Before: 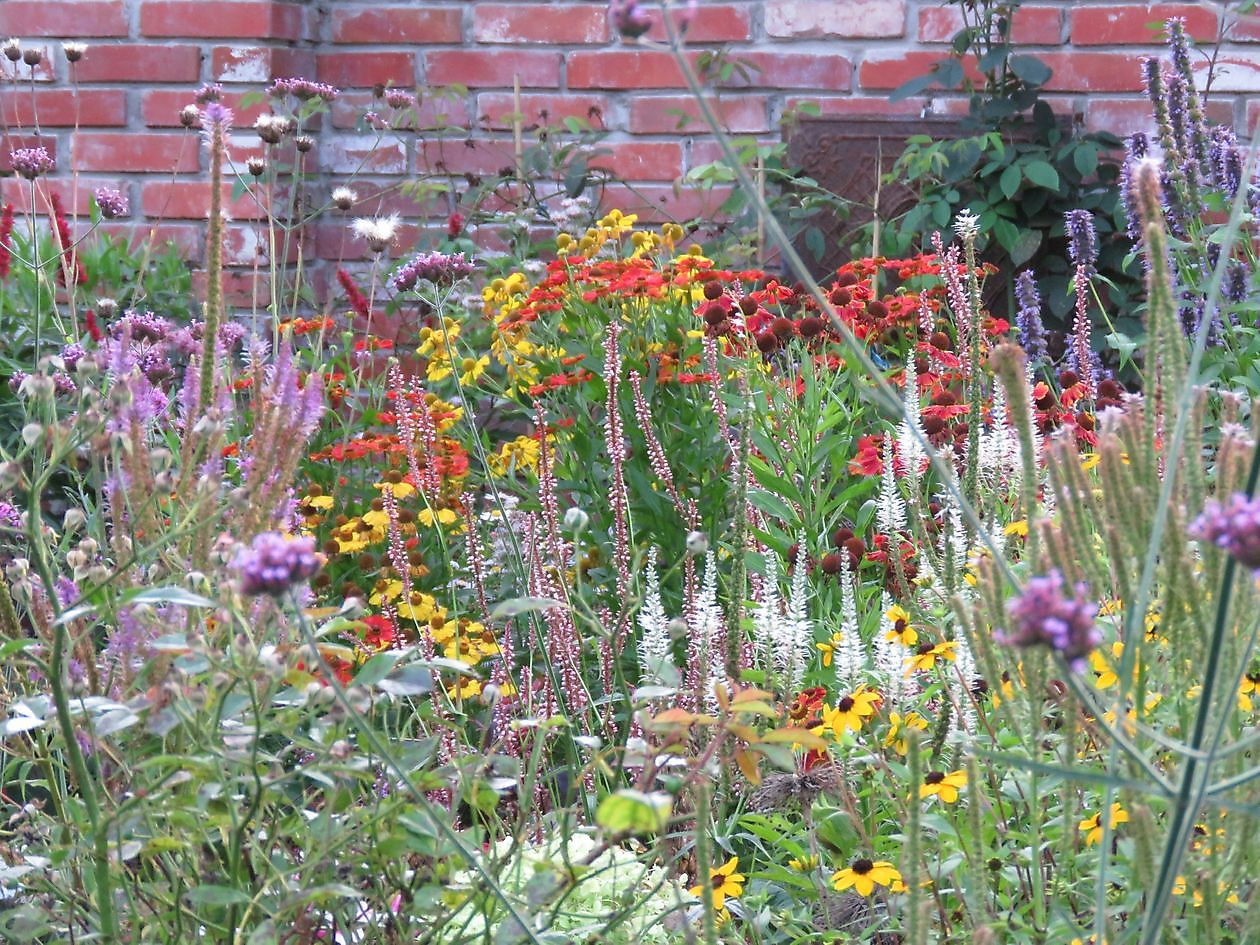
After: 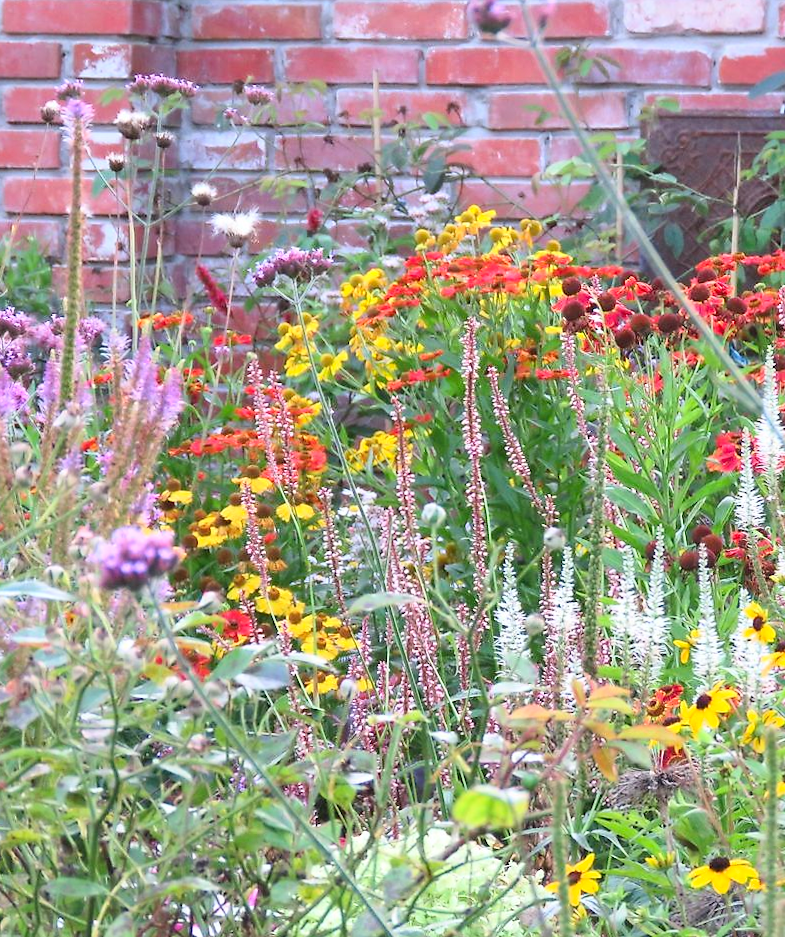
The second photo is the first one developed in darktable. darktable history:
rotate and perspective: rotation 0.192°, lens shift (horizontal) -0.015, crop left 0.005, crop right 0.996, crop top 0.006, crop bottom 0.99
crop: left 10.644%, right 26.528%
contrast brightness saturation: contrast 0.2, brightness 0.16, saturation 0.22
